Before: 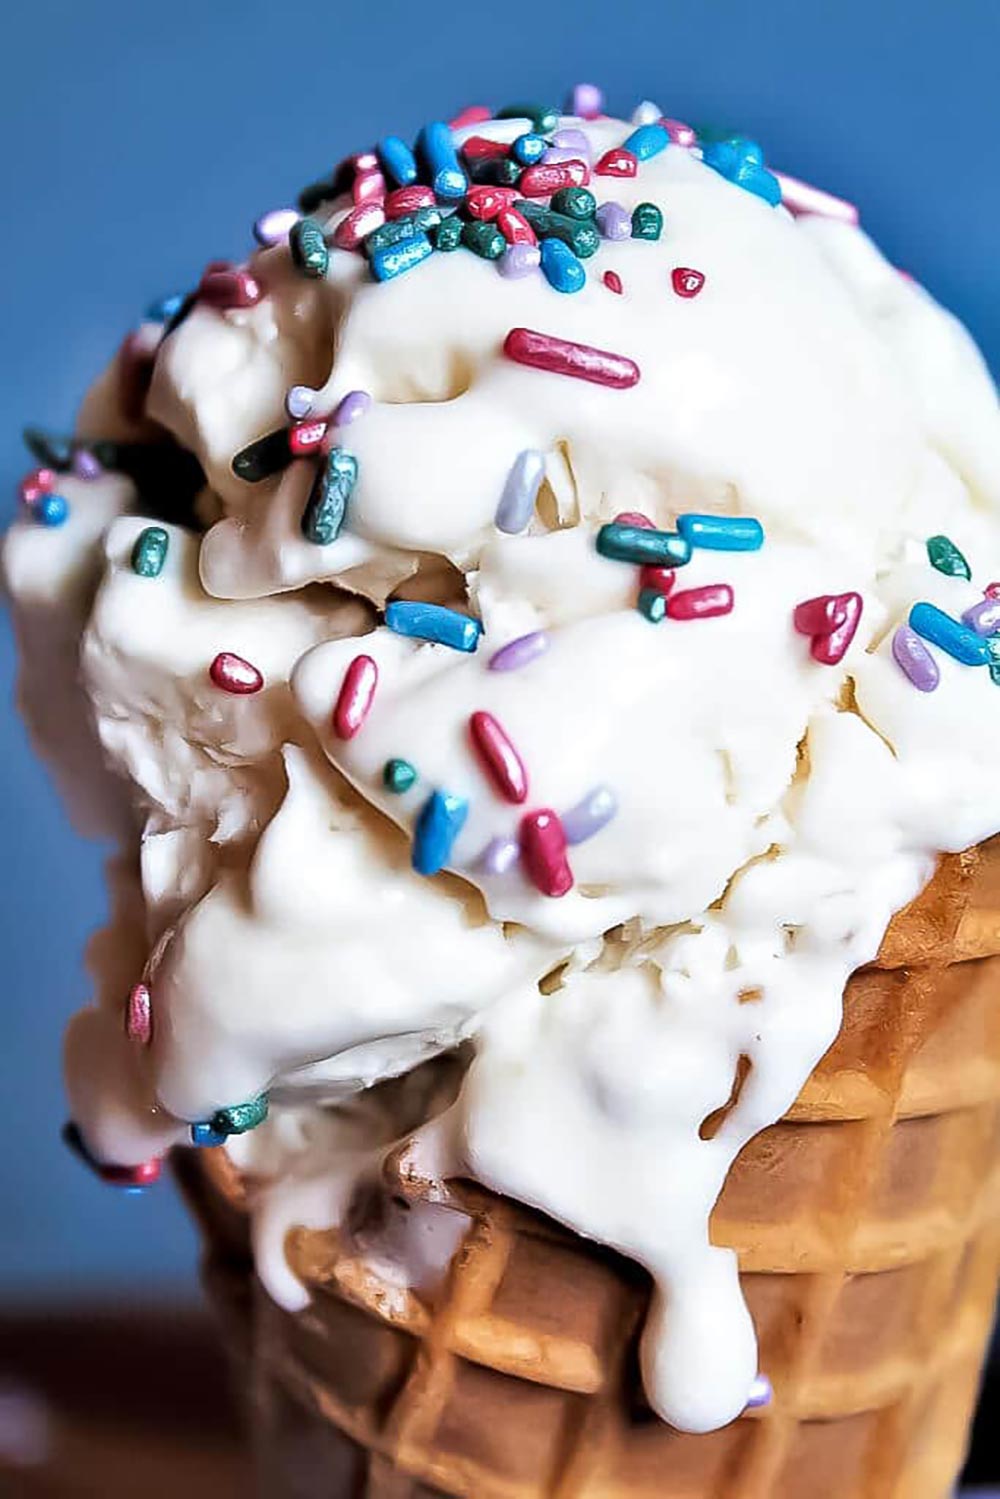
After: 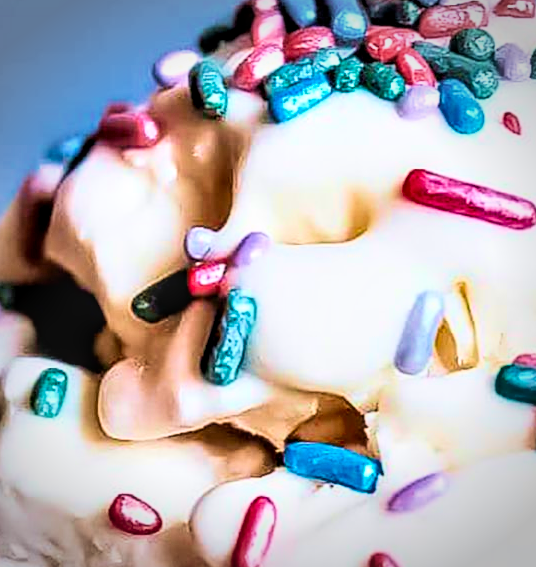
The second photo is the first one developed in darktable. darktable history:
tone curve: curves: ch0 [(0, 0) (0.389, 0.458) (0.745, 0.82) (0.849, 0.917) (0.919, 0.969) (1, 1)]; ch1 [(0, 0) (0.437, 0.404) (0.5, 0.5) (0.529, 0.55) (0.58, 0.6) (0.616, 0.649) (1, 1)]; ch2 [(0, 0) (0.442, 0.428) (0.5, 0.5) (0.525, 0.543) (0.585, 0.62) (1, 1)], color space Lab, independent channels, preserve colors none
velvia: on, module defaults
crop: left 10.121%, top 10.631%, right 36.218%, bottom 51.526%
shadows and highlights: soften with gaussian
local contrast: highlights 61%, detail 143%, midtone range 0.428
filmic rgb: black relative exposure -7.15 EV, white relative exposure 5.36 EV, hardness 3.02, color science v6 (2022)
exposure: black level correction 0, exposure 1.2 EV, compensate exposure bias true, compensate highlight preservation false
vignetting: width/height ratio 1.094
